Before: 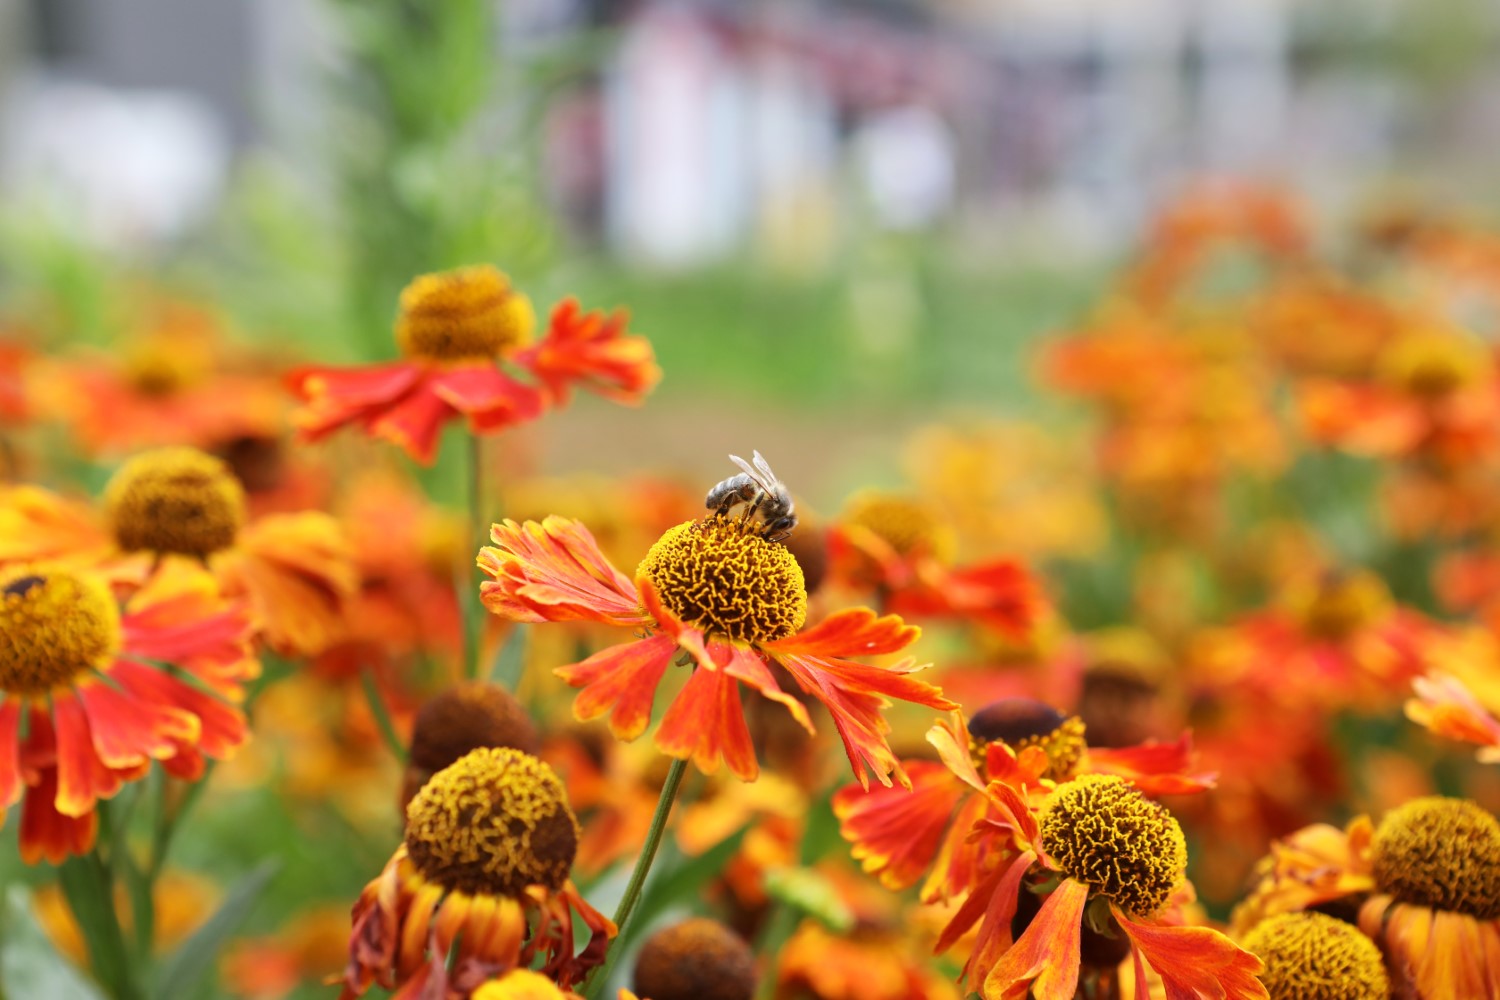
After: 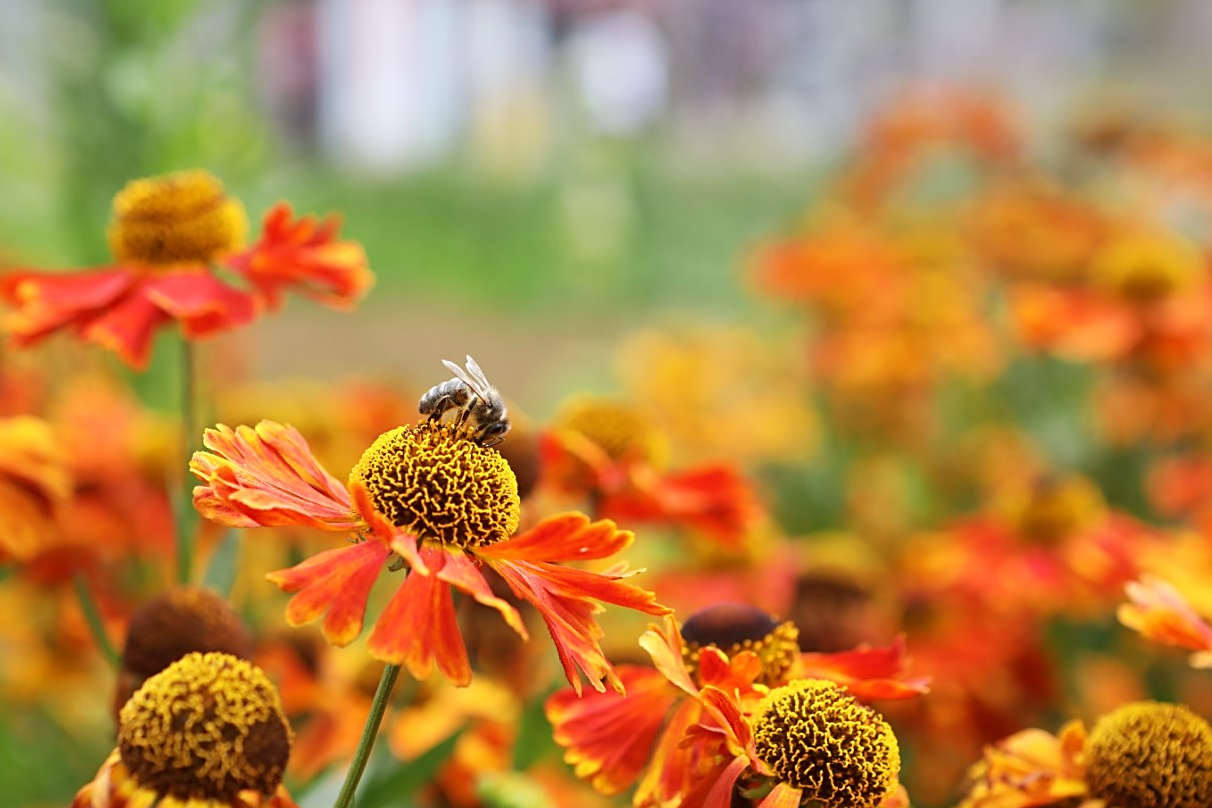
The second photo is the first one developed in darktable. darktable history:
crop: left 19.159%, top 9.58%, bottom 9.58%
sharpen: on, module defaults
